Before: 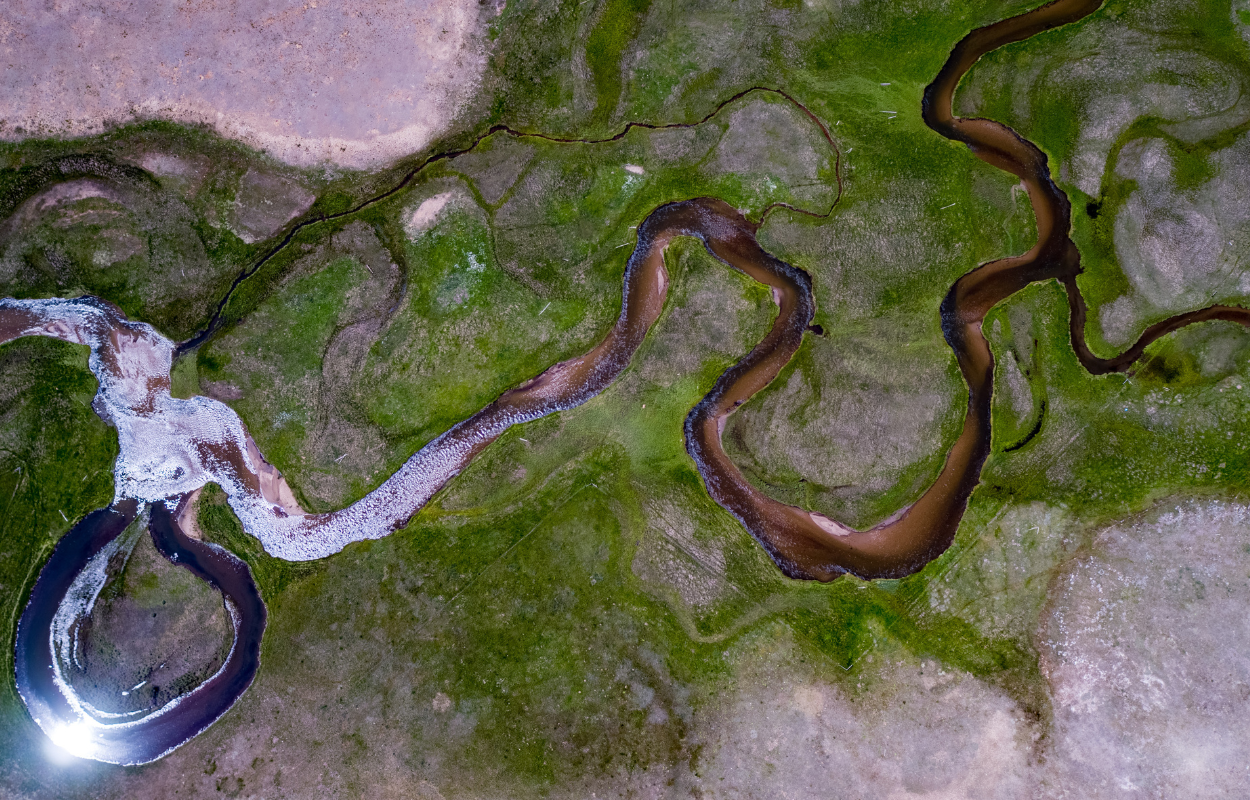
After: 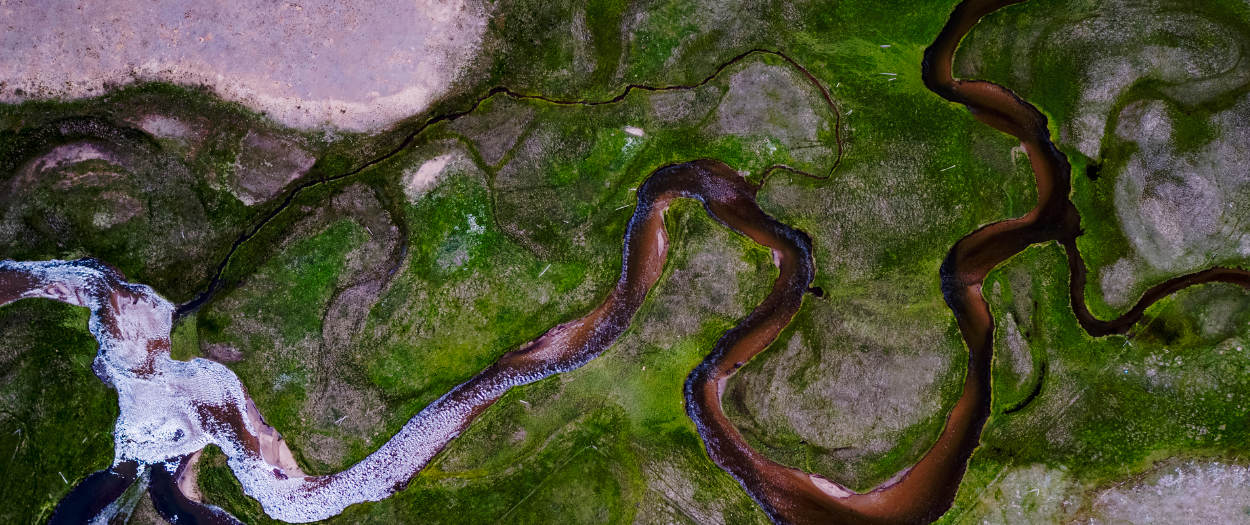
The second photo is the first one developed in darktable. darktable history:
crop and rotate: top 4.848%, bottom 29.503%
base curve: curves: ch0 [(0, 0) (0.073, 0.04) (0.157, 0.139) (0.492, 0.492) (0.758, 0.758) (1, 1)], preserve colors none
